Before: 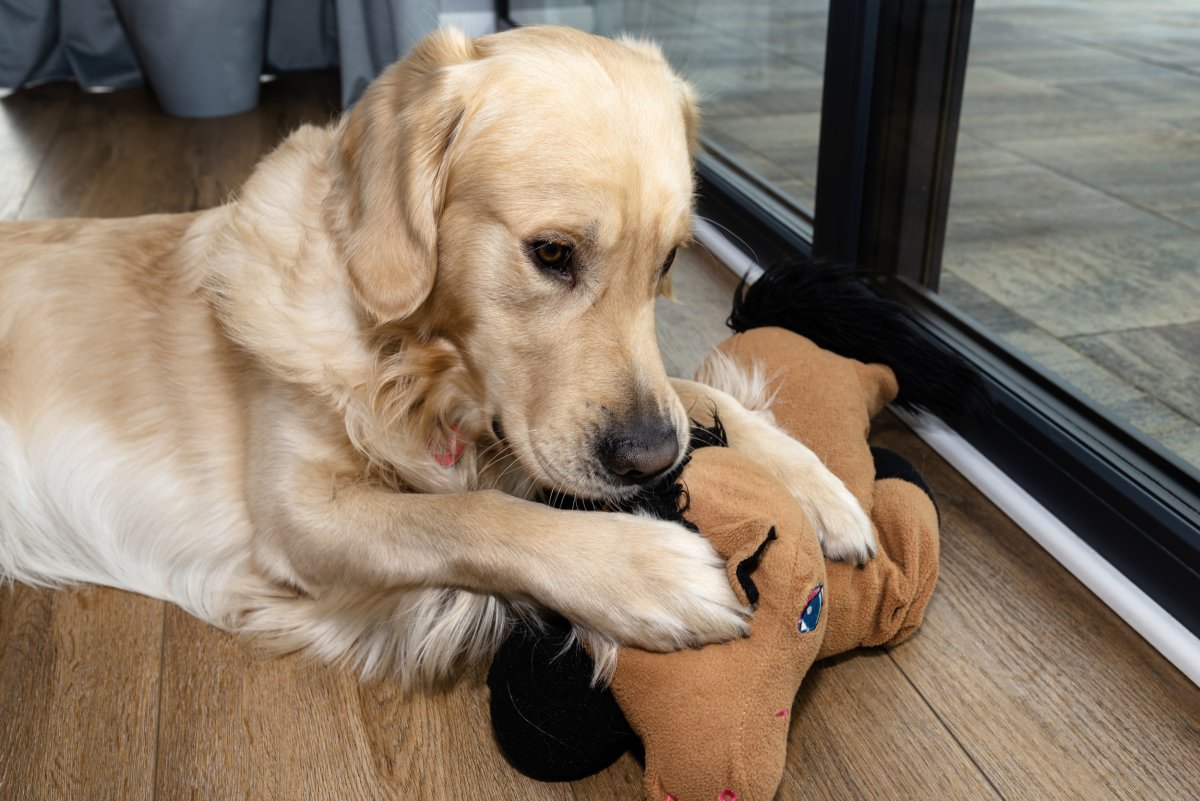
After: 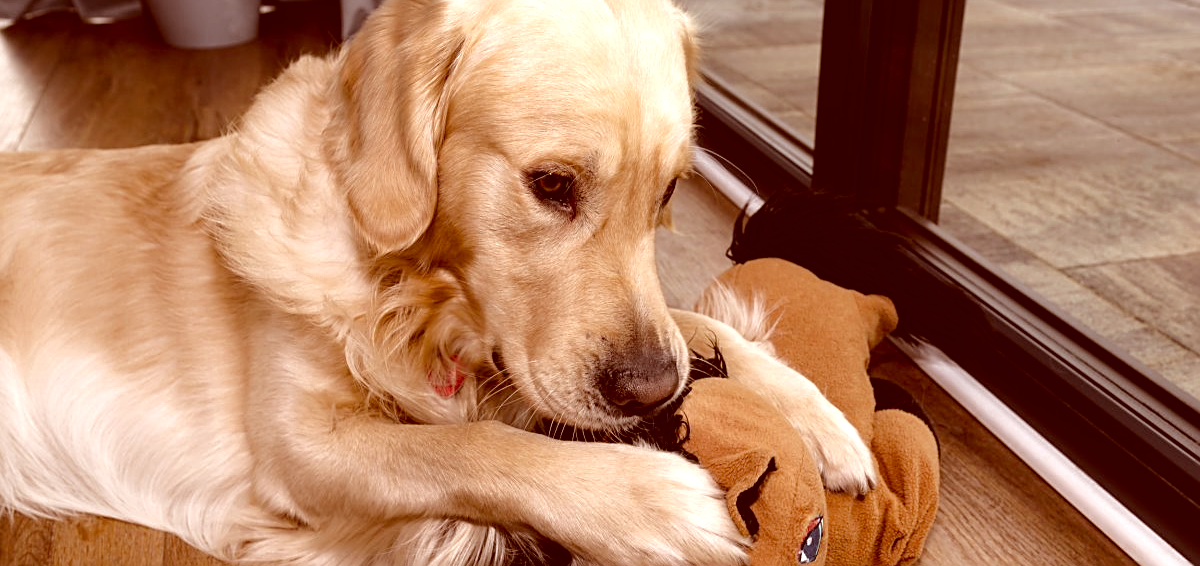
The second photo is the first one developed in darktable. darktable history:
sharpen: on, module defaults
crop and rotate: top 8.723%, bottom 20.518%
exposure: black level correction 0.001, exposure 0.499 EV, compensate exposure bias true, compensate highlight preservation false
color zones: curves: ch0 [(0, 0.5) (0.125, 0.4) (0.25, 0.5) (0.375, 0.4) (0.5, 0.4) (0.625, 0.35) (0.75, 0.35) (0.875, 0.5)]; ch1 [(0, 0.35) (0.125, 0.45) (0.25, 0.35) (0.375, 0.35) (0.5, 0.35) (0.625, 0.35) (0.75, 0.45) (0.875, 0.35)]; ch2 [(0, 0.6) (0.125, 0.5) (0.25, 0.5) (0.375, 0.6) (0.5, 0.6) (0.625, 0.5) (0.75, 0.5) (0.875, 0.5)]
color correction: highlights a* 9.53, highlights b* 8.88, shadows a* 39.36, shadows b* 39.82, saturation 0.811
color balance rgb: perceptual saturation grading › global saturation 30.037%, perceptual brilliance grading › mid-tones 9.987%, perceptual brilliance grading › shadows 14.514%
